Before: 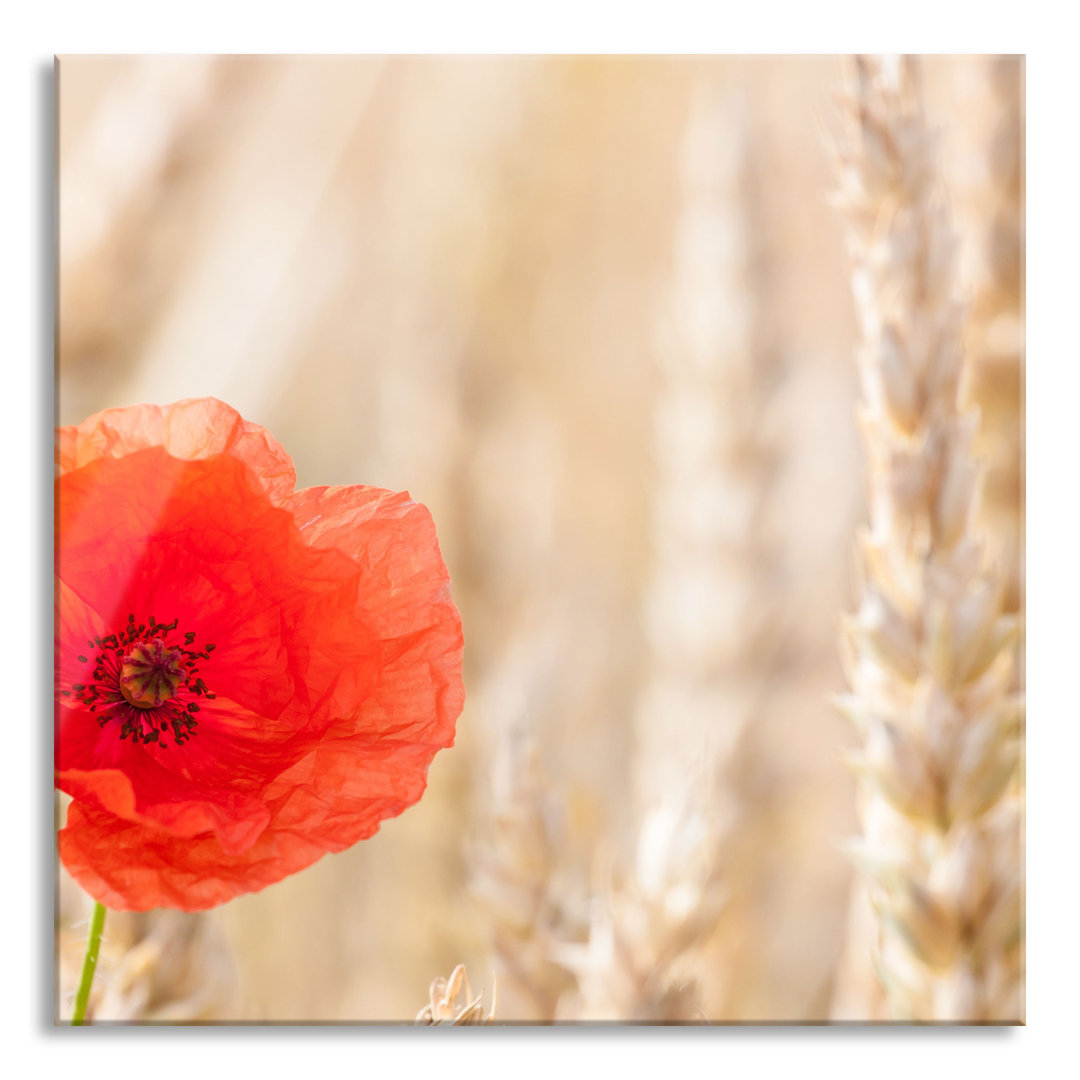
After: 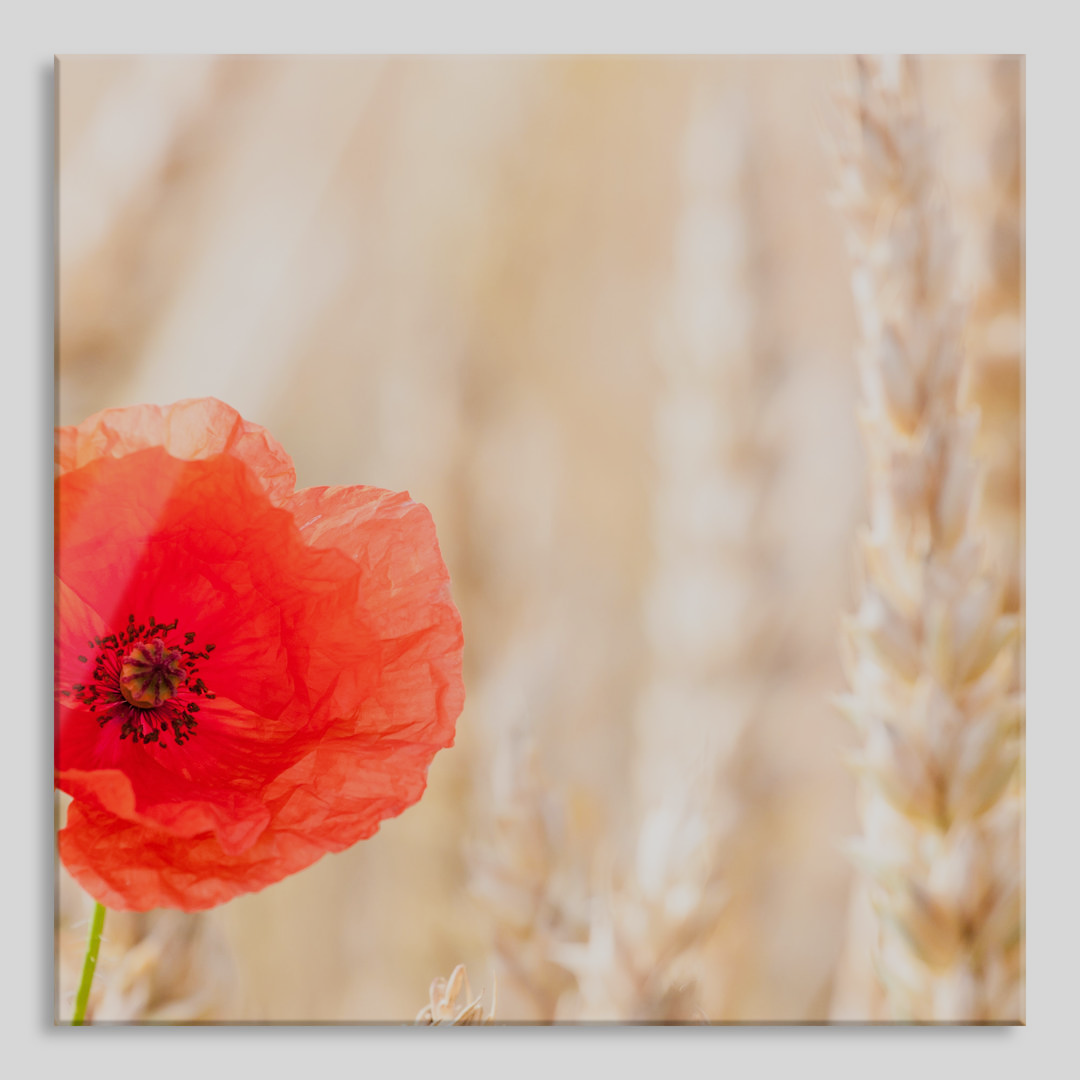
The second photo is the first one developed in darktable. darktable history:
filmic rgb: black relative exposure -7.65 EV, white relative exposure 4.56 EV, hardness 3.61, contrast 1.051
